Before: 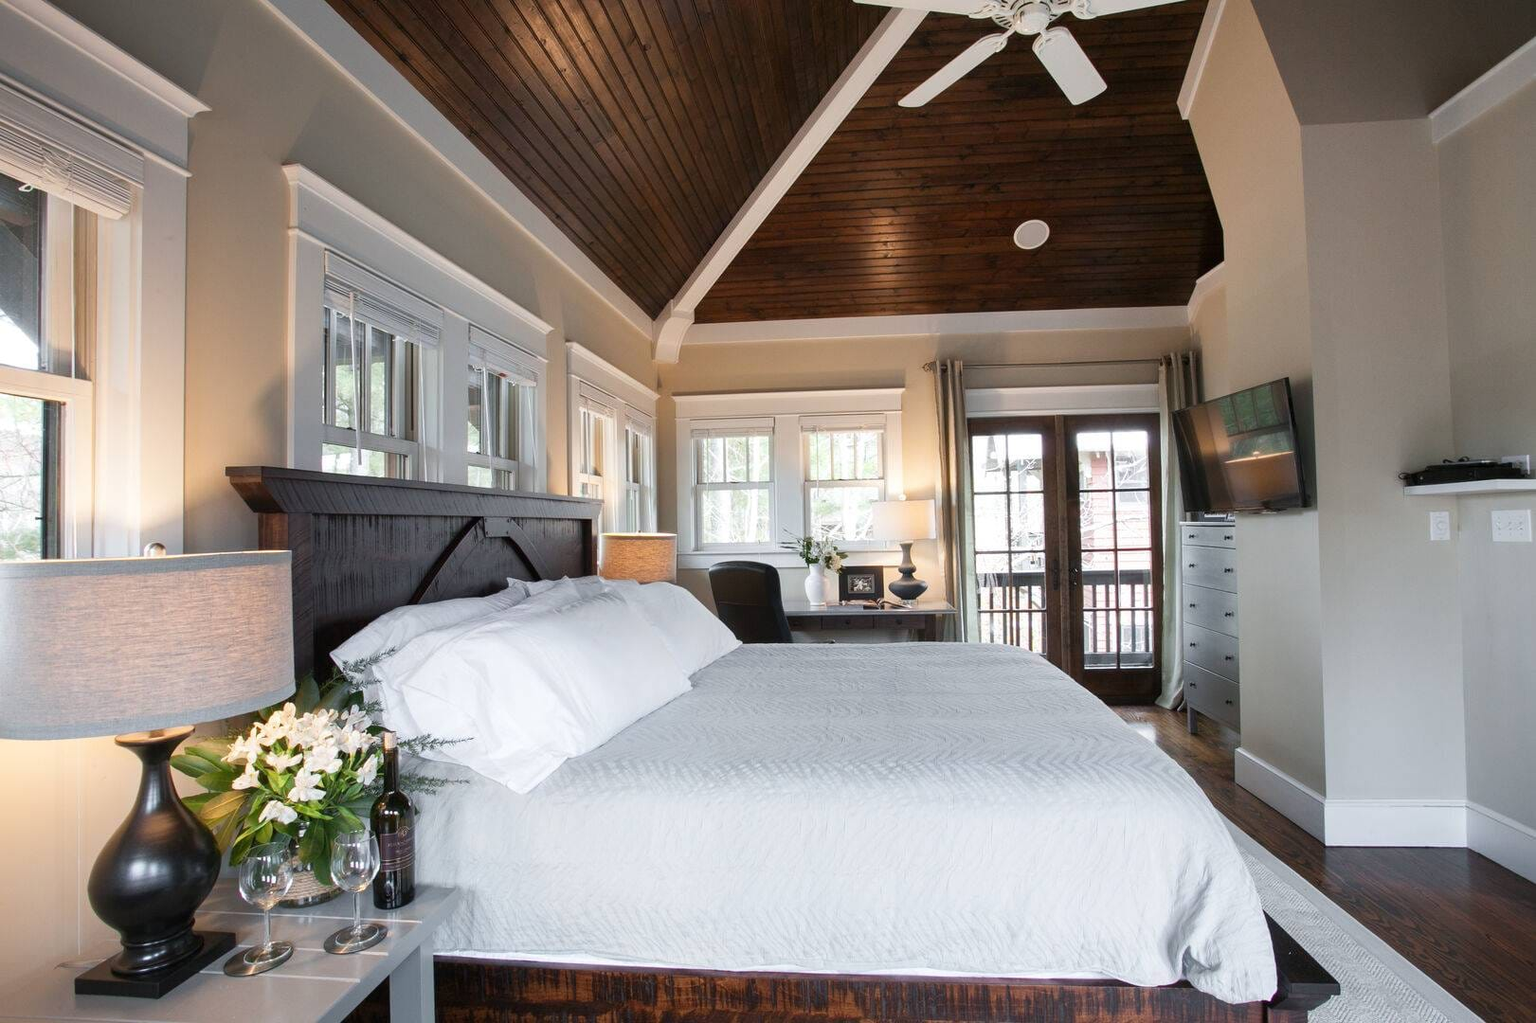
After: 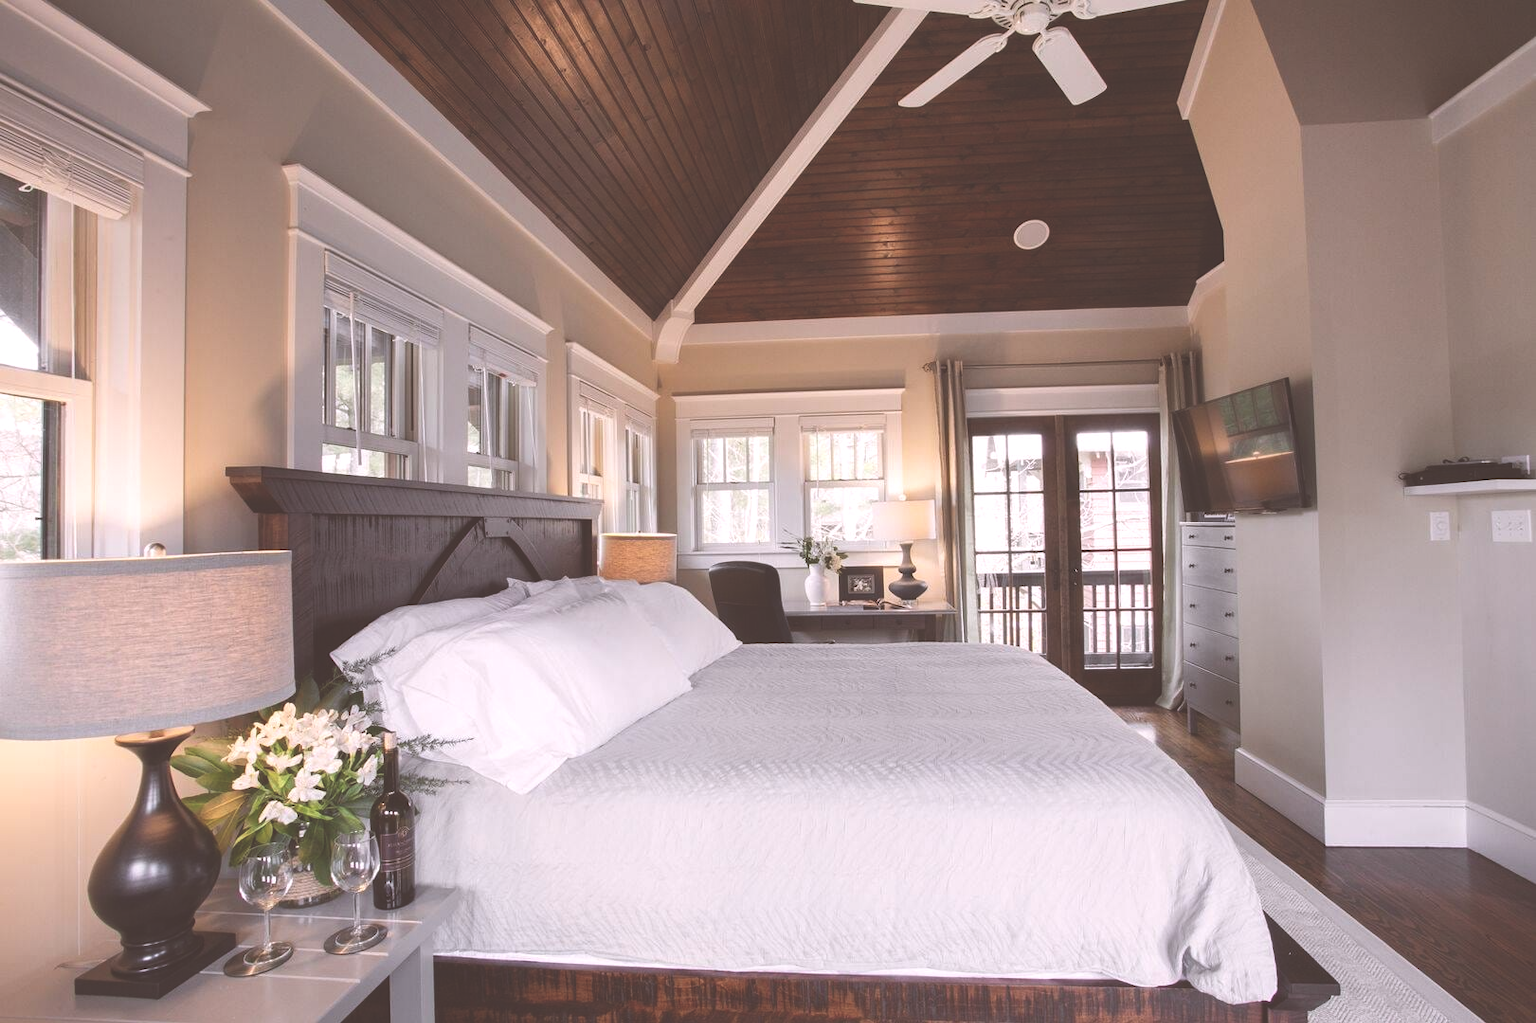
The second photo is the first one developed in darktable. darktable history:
color correction: highlights a* 6.72, highlights b* 8.34, shadows a* 6.62, shadows b* 7.19, saturation 0.883
color calibration: illuminant as shot in camera, x 0.358, y 0.373, temperature 4628.91 K
tone equalizer: edges refinement/feathering 500, mask exposure compensation -1.57 EV, preserve details no
exposure: black level correction -0.04, exposure 0.061 EV, compensate highlight preservation false
